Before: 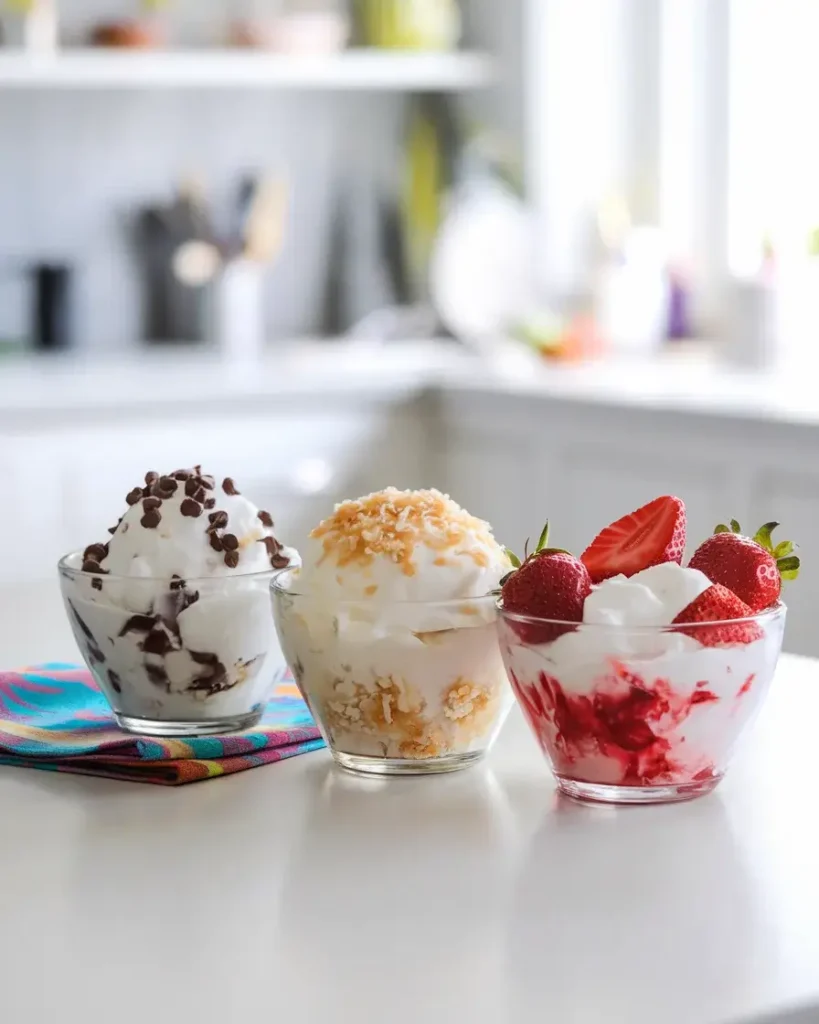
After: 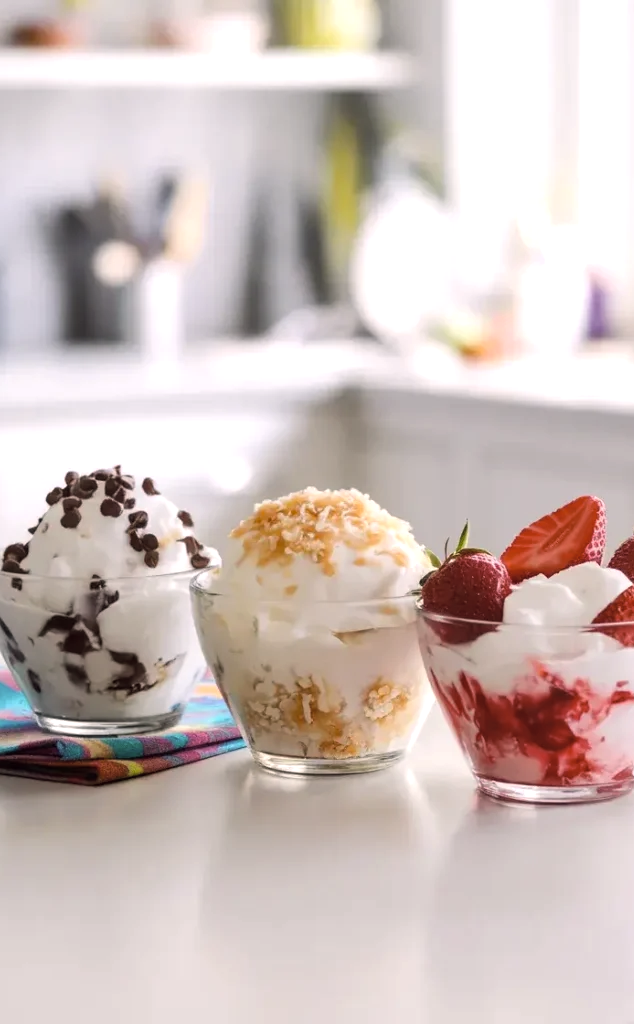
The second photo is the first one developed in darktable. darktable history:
crop: left 9.88%, right 12.664%
color correction: highlights a* 5.59, highlights b* 5.24, saturation 0.68
color balance: lift [1, 1.001, 0.999, 1.001], gamma [1, 1.004, 1.007, 0.993], gain [1, 0.991, 0.987, 1.013], contrast 7.5%, contrast fulcrum 10%, output saturation 115%
